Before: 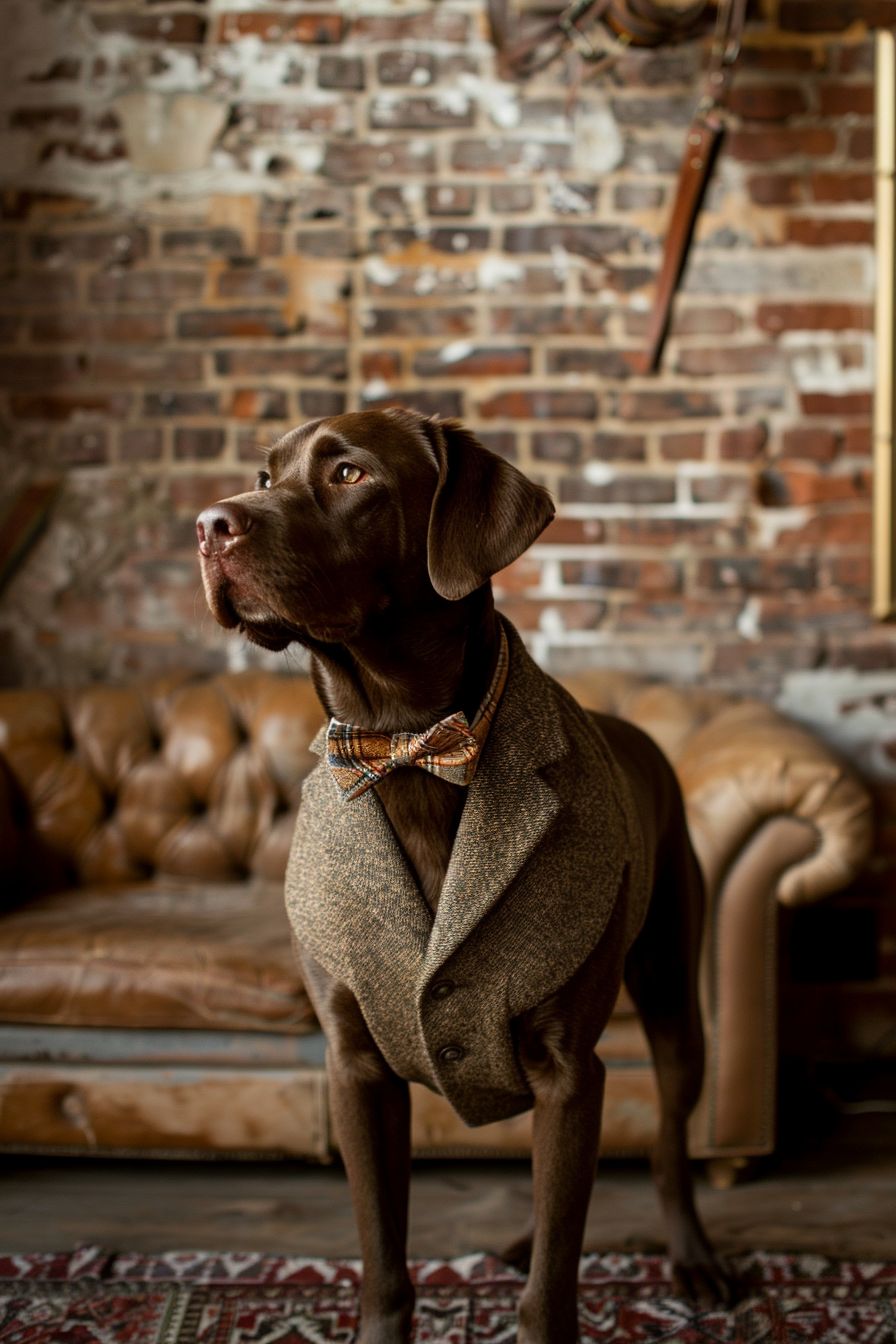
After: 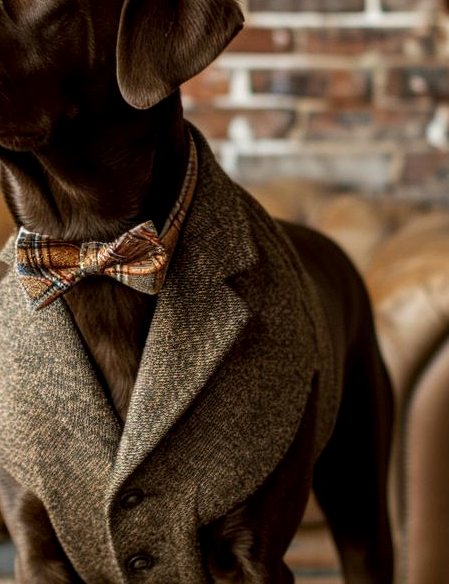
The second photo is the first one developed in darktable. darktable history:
crop: left 34.77%, top 36.587%, right 15.084%, bottom 19.938%
local contrast: on, module defaults
